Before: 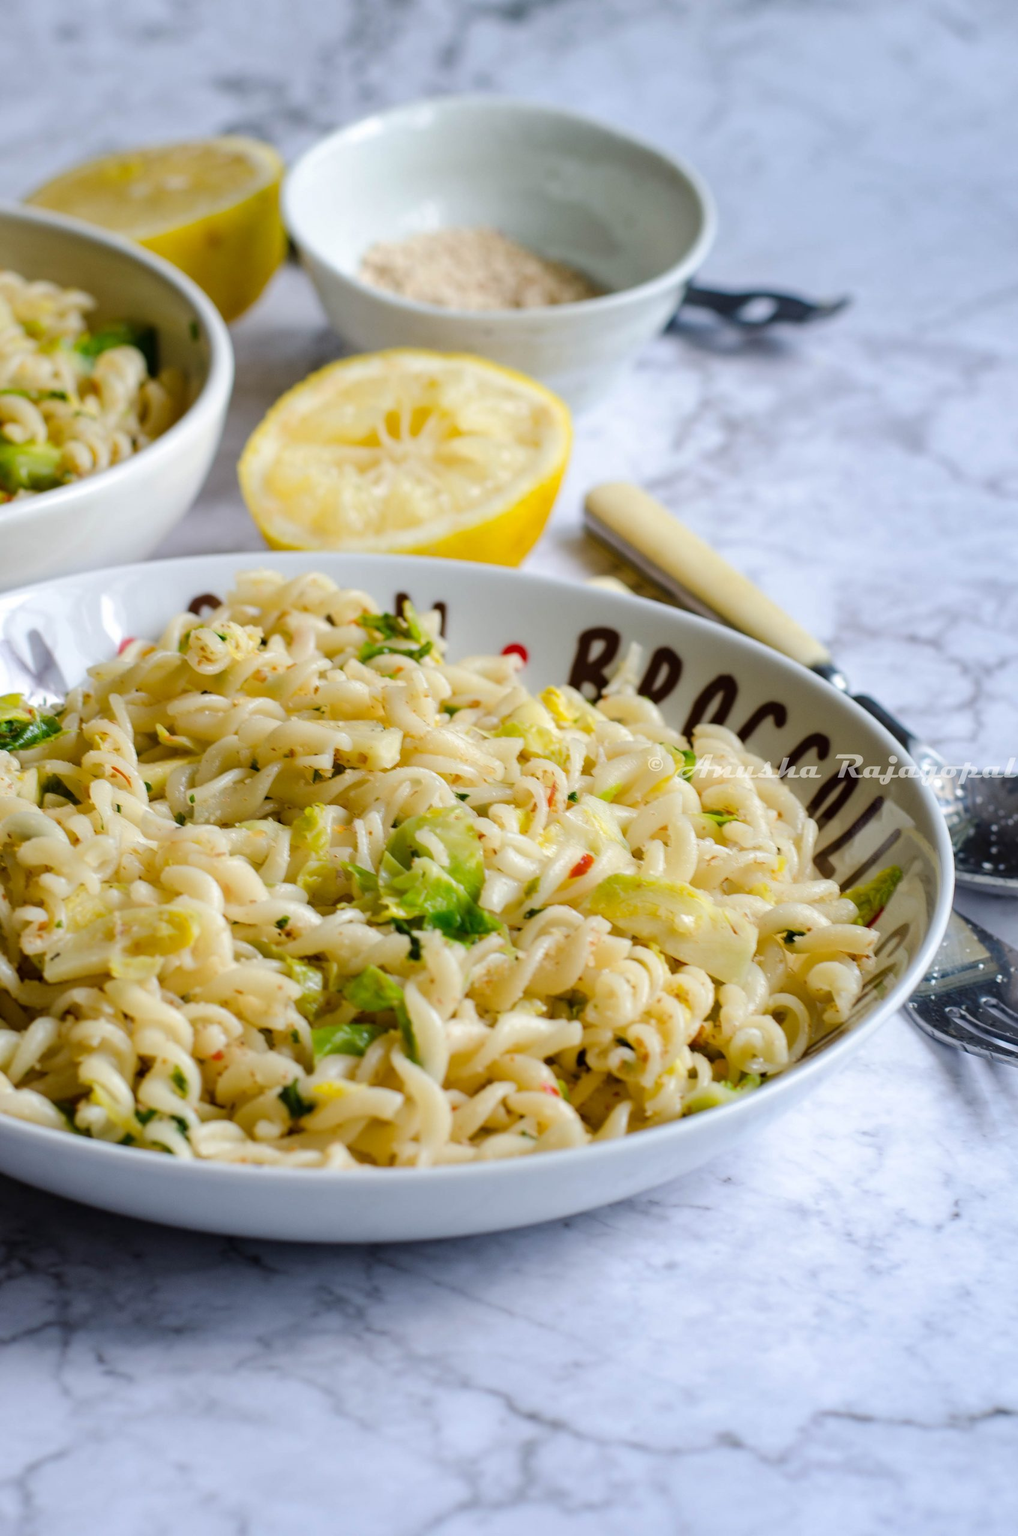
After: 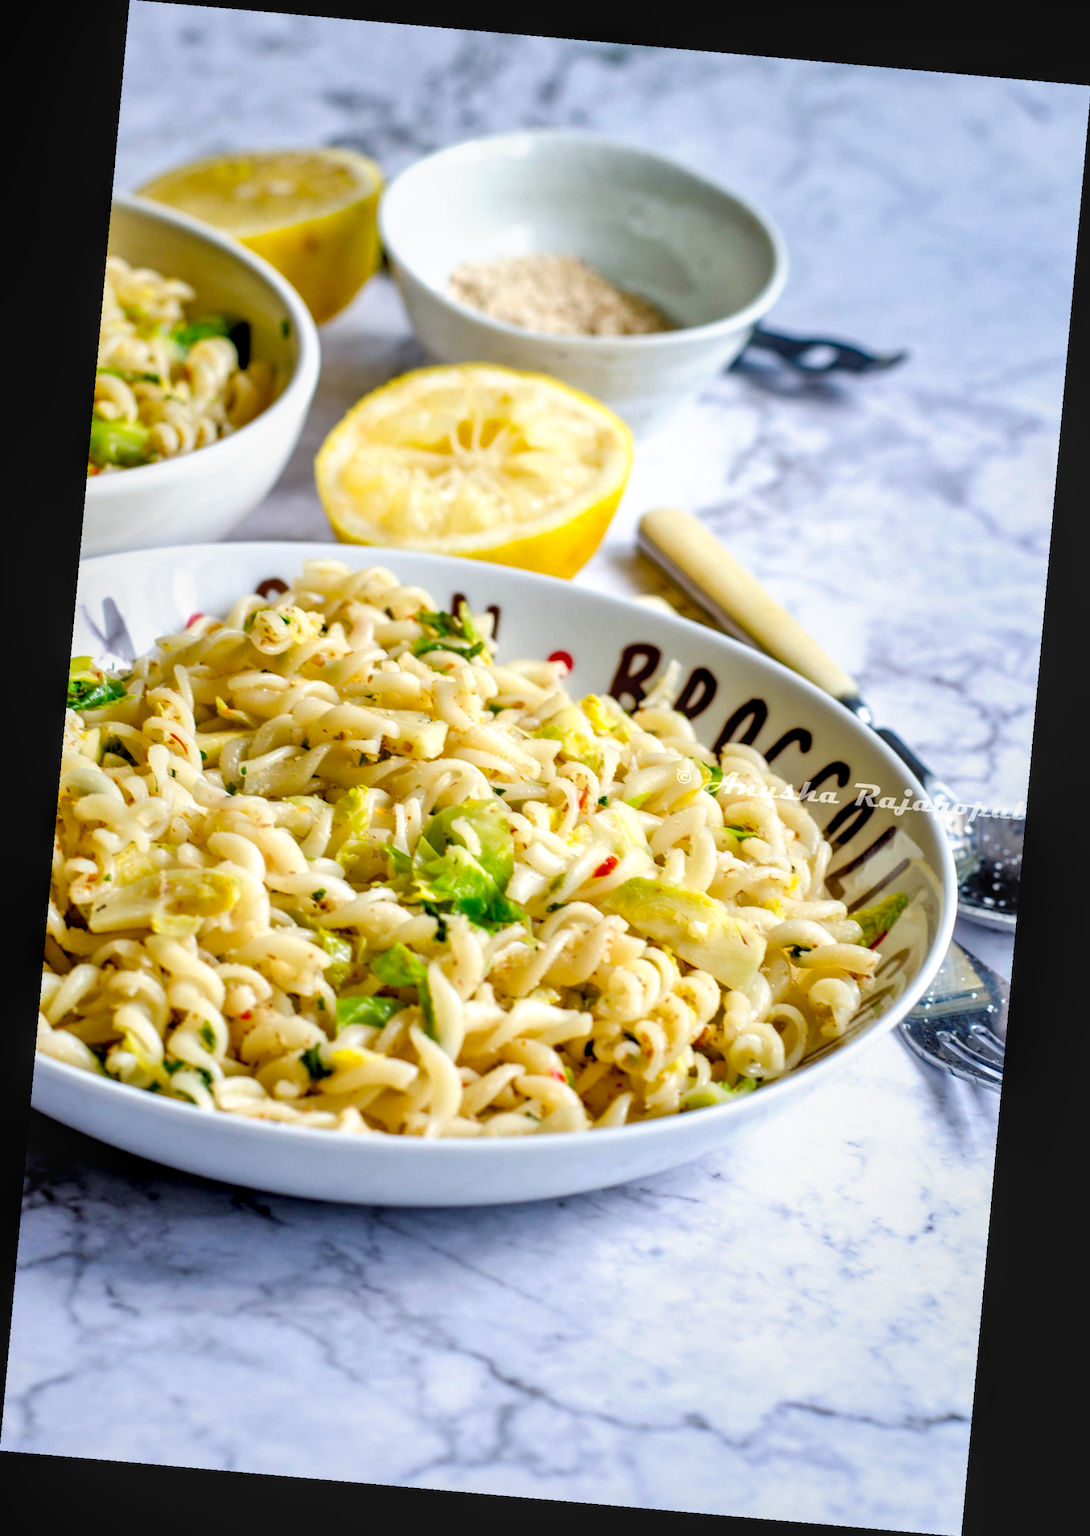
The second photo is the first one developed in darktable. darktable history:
tone equalizer: -7 EV 0.15 EV, -6 EV 0.6 EV, -5 EV 1.15 EV, -4 EV 1.33 EV, -3 EV 1.15 EV, -2 EV 0.6 EV, -1 EV 0.15 EV, mask exposure compensation -0.5 EV
rotate and perspective: rotation 5.12°, automatic cropping off
tone curve: curves: ch0 [(0, 0) (0.003, 0) (0.011, 0.001) (0.025, 0.003) (0.044, 0.004) (0.069, 0.007) (0.1, 0.01) (0.136, 0.033) (0.177, 0.082) (0.224, 0.141) (0.277, 0.208) (0.335, 0.282) (0.399, 0.363) (0.468, 0.451) (0.543, 0.545) (0.623, 0.647) (0.709, 0.756) (0.801, 0.87) (0.898, 0.972) (1, 1)], preserve colors none
local contrast: on, module defaults
